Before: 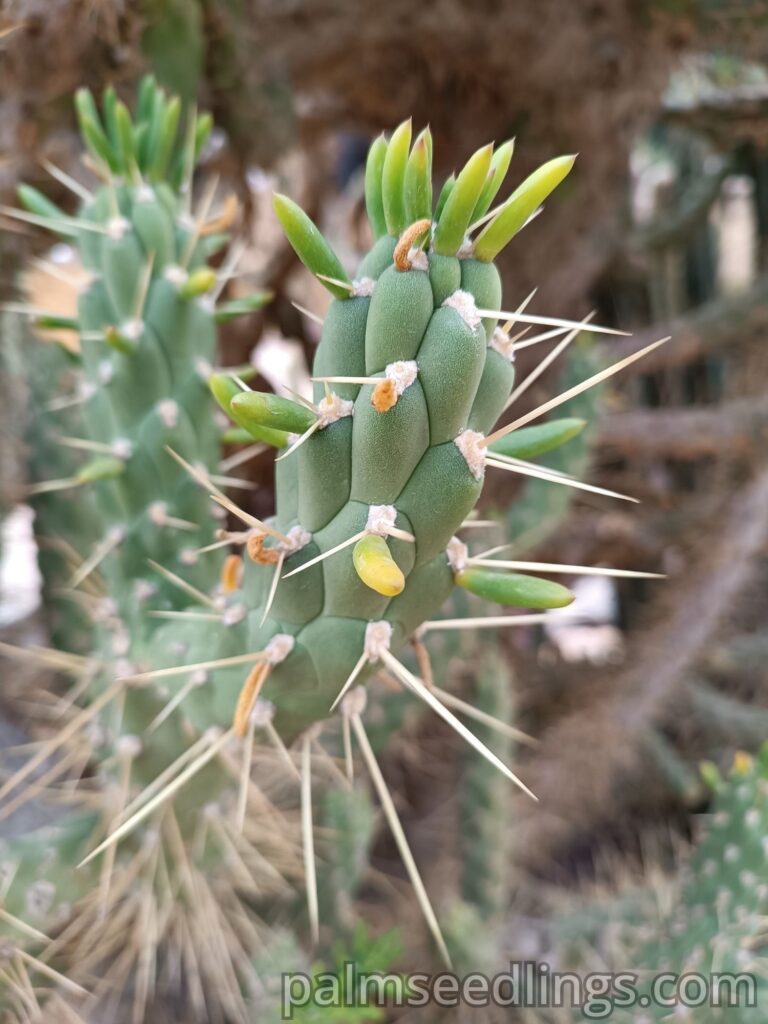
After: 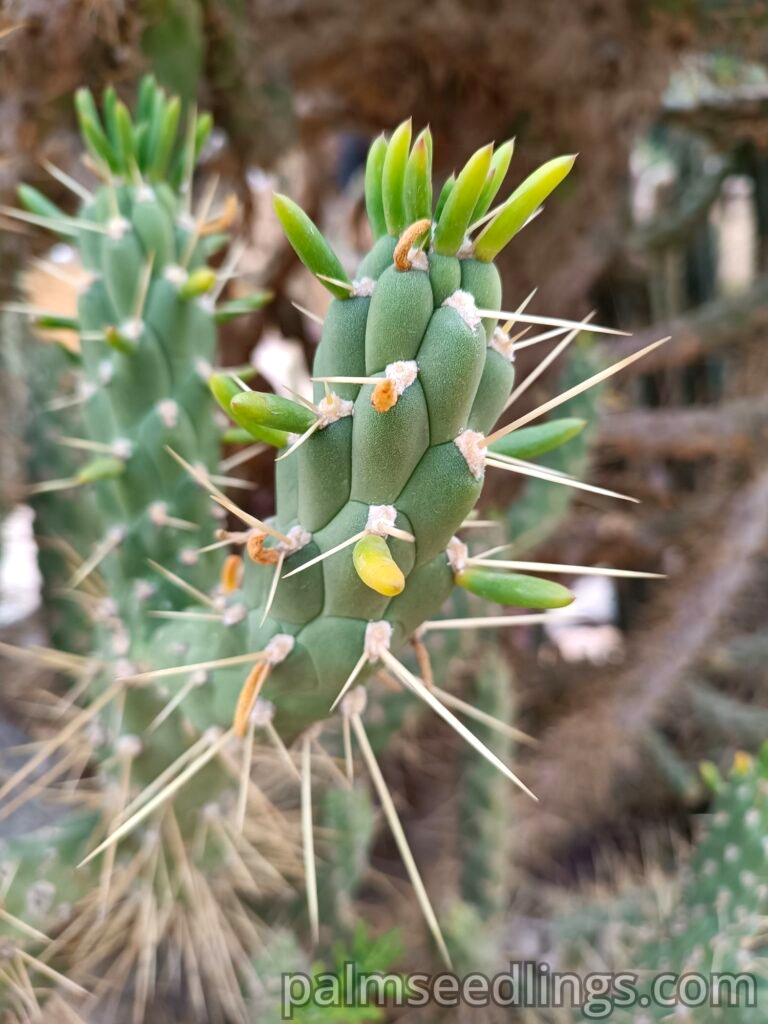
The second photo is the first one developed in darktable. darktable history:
local contrast: mode bilateral grid, contrast 20, coarseness 50, detail 120%, midtone range 0.2
color contrast: green-magenta contrast 1.2, blue-yellow contrast 1.2
